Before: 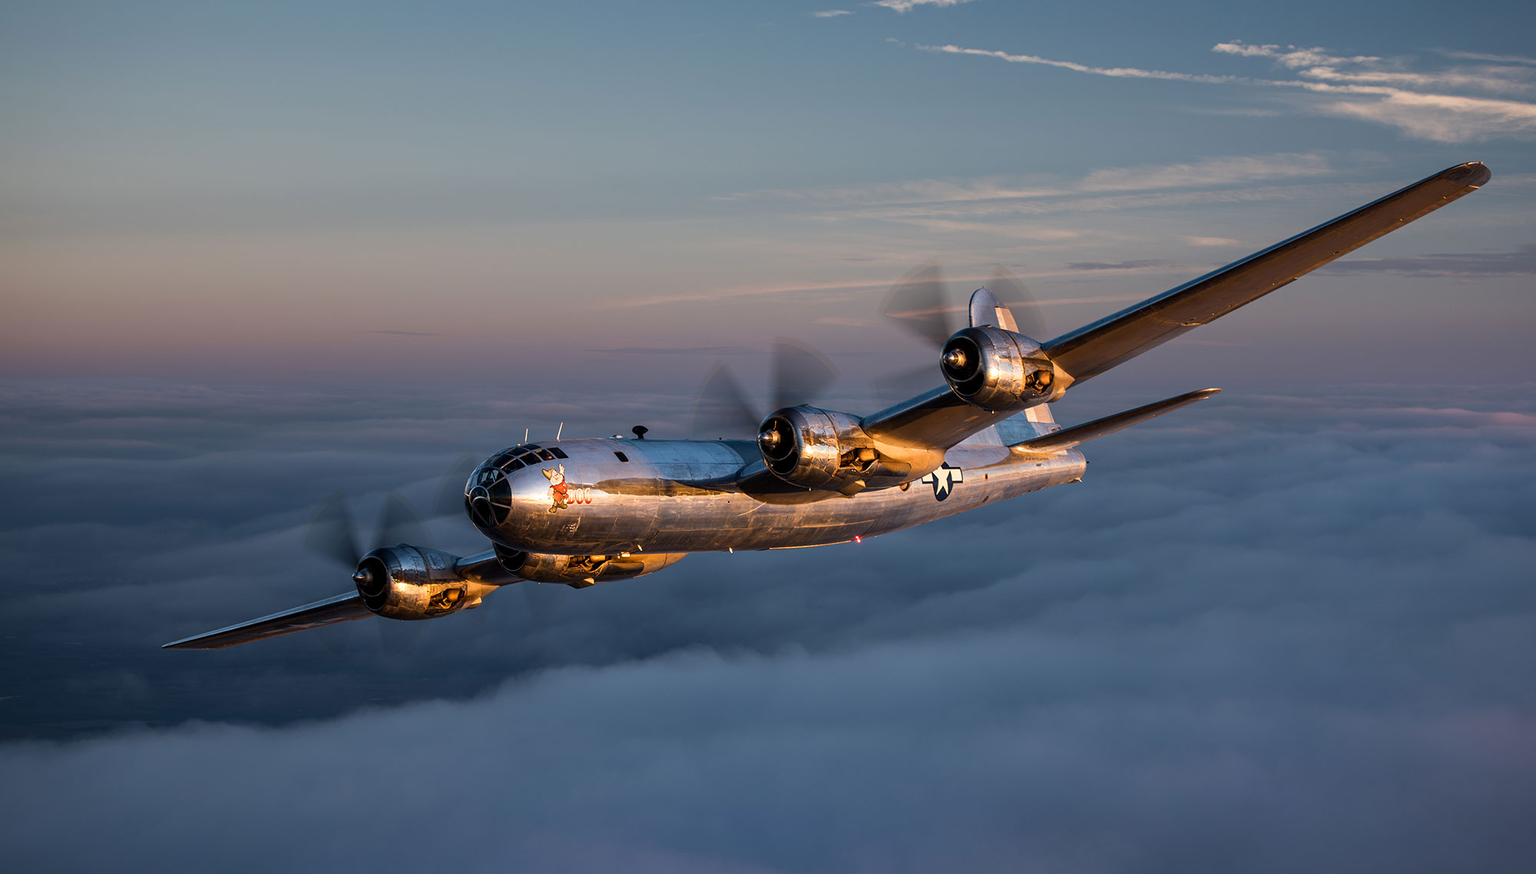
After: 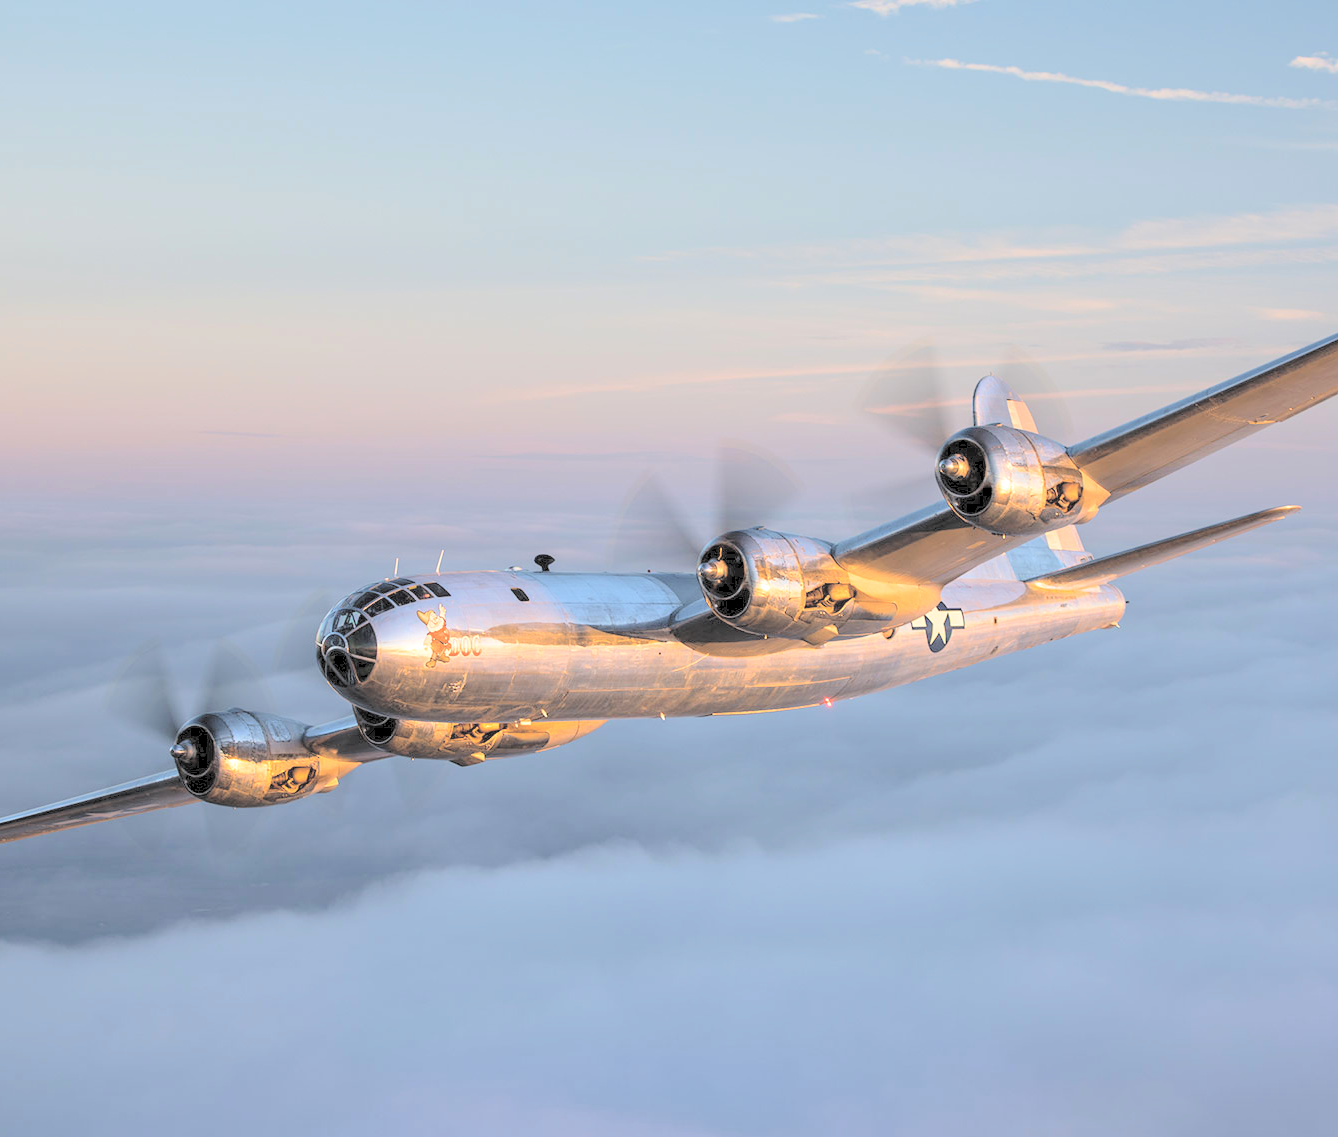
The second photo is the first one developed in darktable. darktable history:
crop and rotate: left 14.457%, right 18.634%
contrast brightness saturation: brightness 0.986
tone equalizer: edges refinement/feathering 500, mask exposure compensation -1.57 EV, preserve details no
